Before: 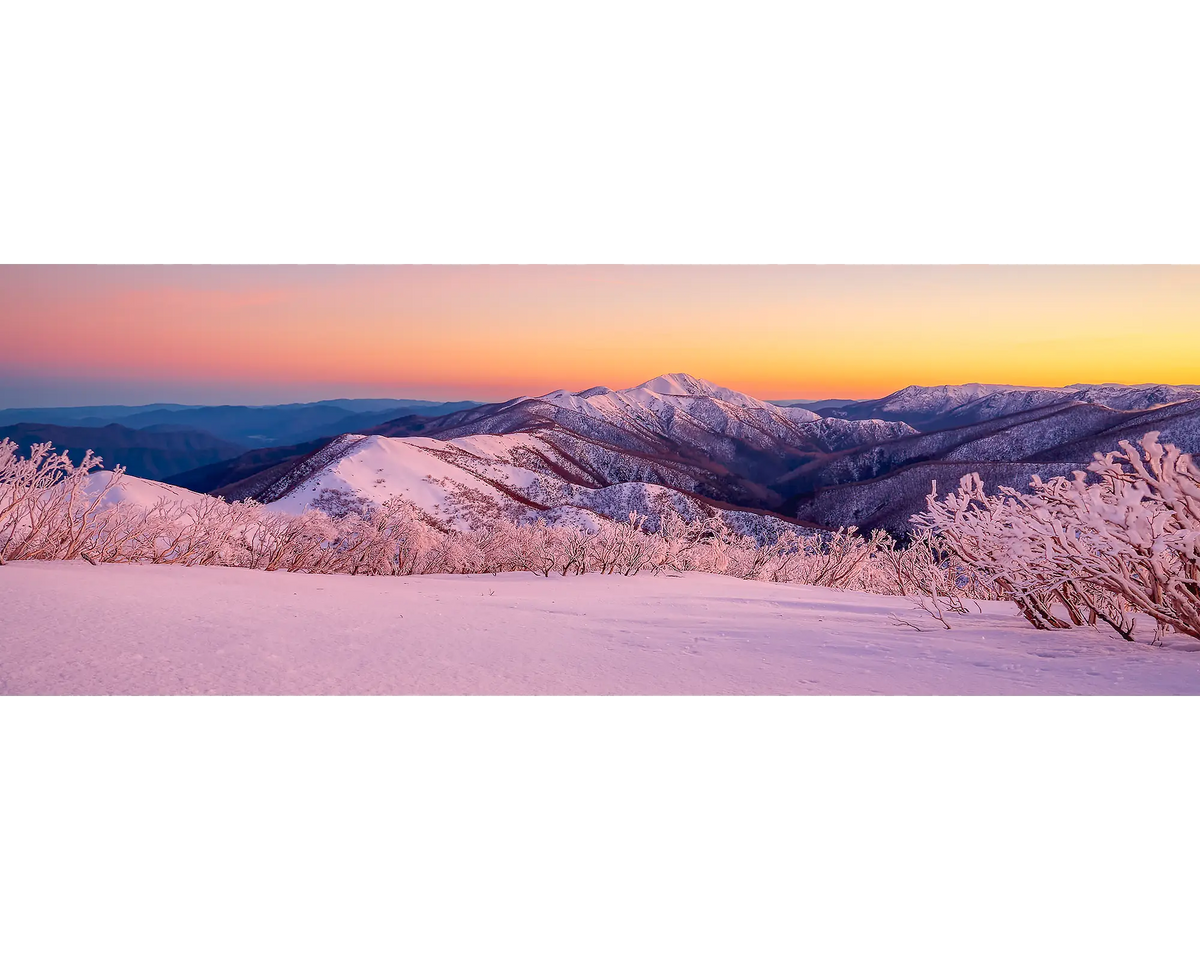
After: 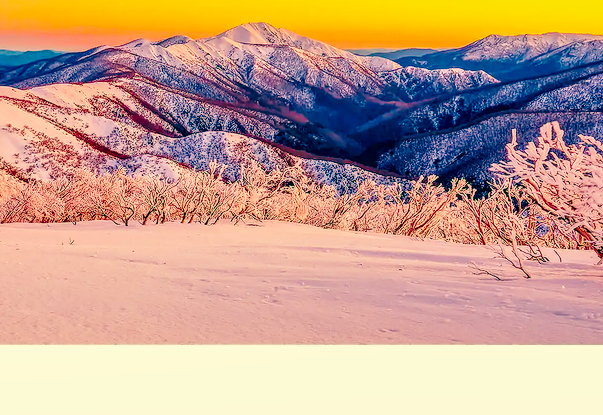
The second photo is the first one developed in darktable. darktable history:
crop: left 35.03%, top 36.625%, right 14.663%, bottom 20.057%
tone equalizer: -8 EV -0.002 EV, -7 EV 0.005 EV, -6 EV -0.008 EV, -5 EV 0.007 EV, -4 EV -0.042 EV, -3 EV -0.233 EV, -2 EV -0.662 EV, -1 EV -0.983 EV, +0 EV -0.969 EV, smoothing diameter 2%, edges refinement/feathering 20, mask exposure compensation -1.57 EV, filter diffusion 5
exposure: black level correction 0.001, exposure 0.5 EV, compensate exposure bias true, compensate highlight preservation false
local contrast: detail 130%
color balance rgb: perceptual saturation grading › global saturation 30%, global vibrance 20%
color balance: mode lift, gamma, gain (sRGB), lift [1, 0.69, 1, 1], gamma [1, 1.482, 1, 1], gain [1, 1, 1, 0.802]
base curve: curves: ch0 [(0, 0) (0.028, 0.03) (0.121, 0.232) (0.46, 0.748) (0.859, 0.968) (1, 1)], preserve colors none
